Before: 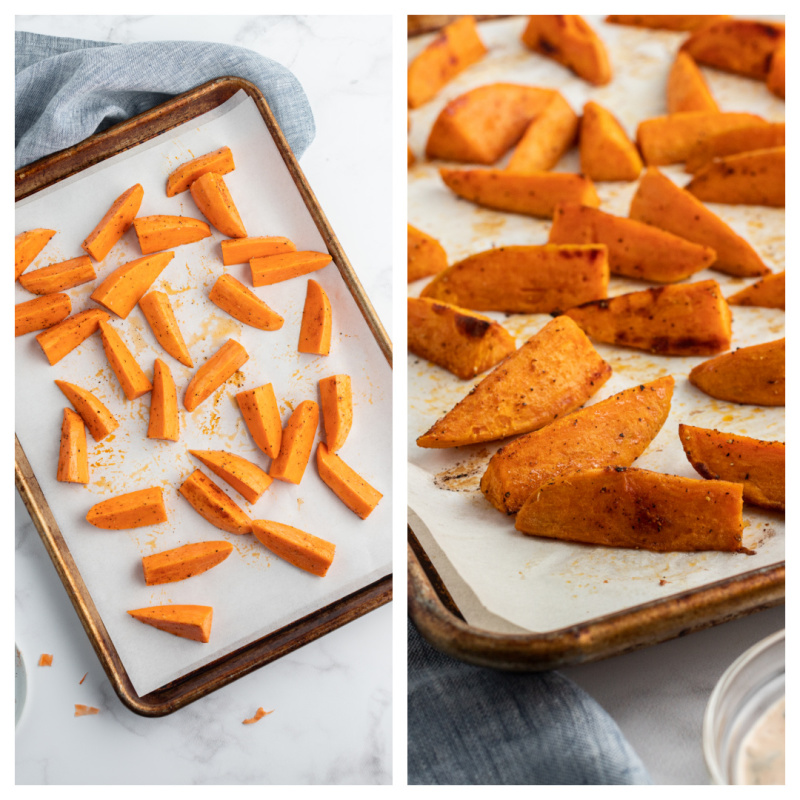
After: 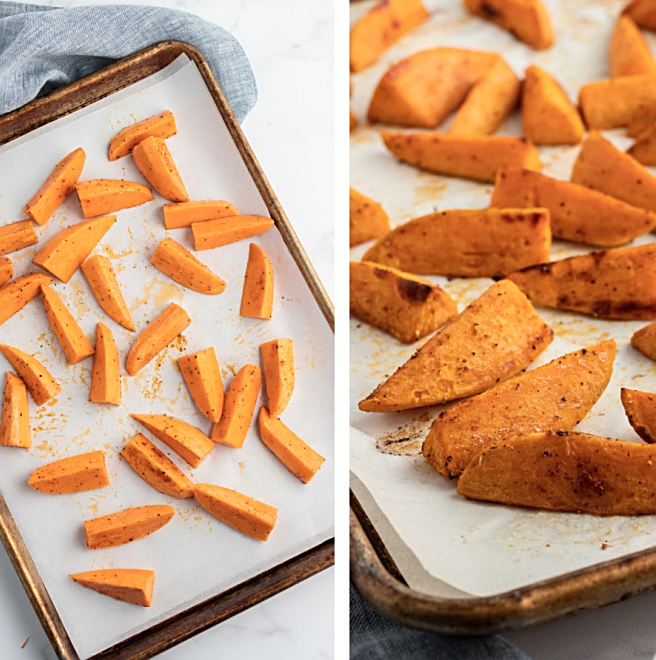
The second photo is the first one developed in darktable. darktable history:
color zones: curves: ch0 [(0, 0.5) (0.143, 0.52) (0.286, 0.5) (0.429, 0.5) (0.571, 0.5) (0.714, 0.5) (0.857, 0.5) (1, 0.5)]; ch1 [(0, 0.489) (0.155, 0.45) (0.286, 0.466) (0.429, 0.5) (0.571, 0.5) (0.714, 0.5) (0.857, 0.5) (1, 0.489)]
exposure: compensate highlight preservation false
crop and rotate: left 7.431%, top 4.562%, right 10.543%, bottom 12.927%
sharpen: on, module defaults
